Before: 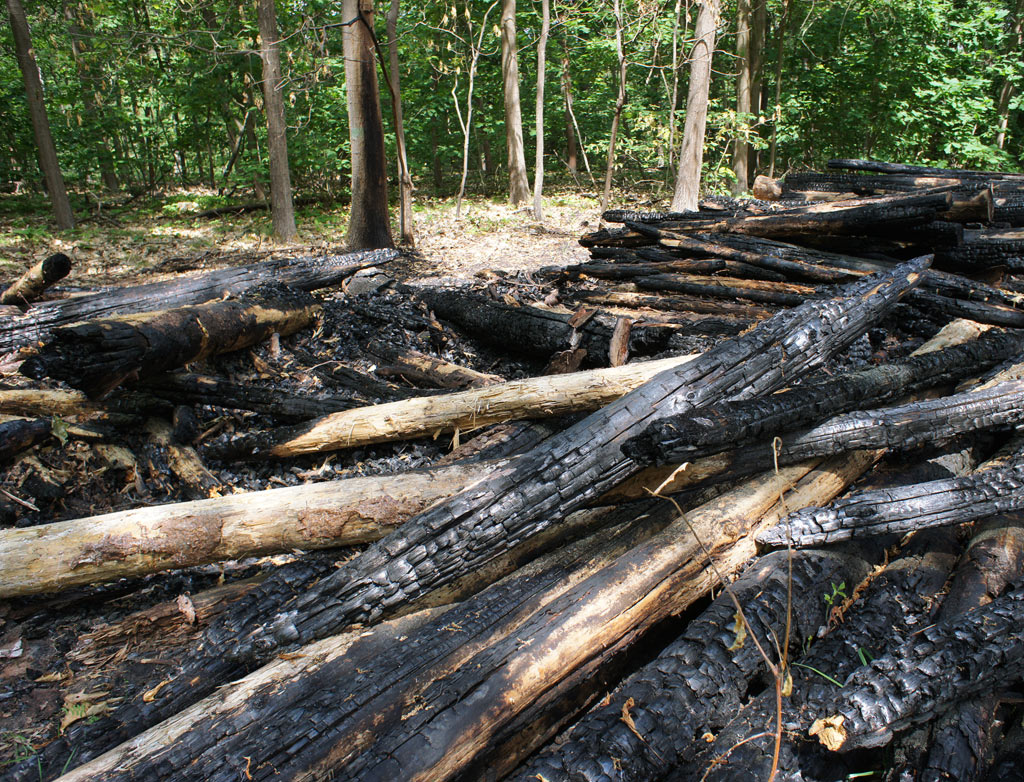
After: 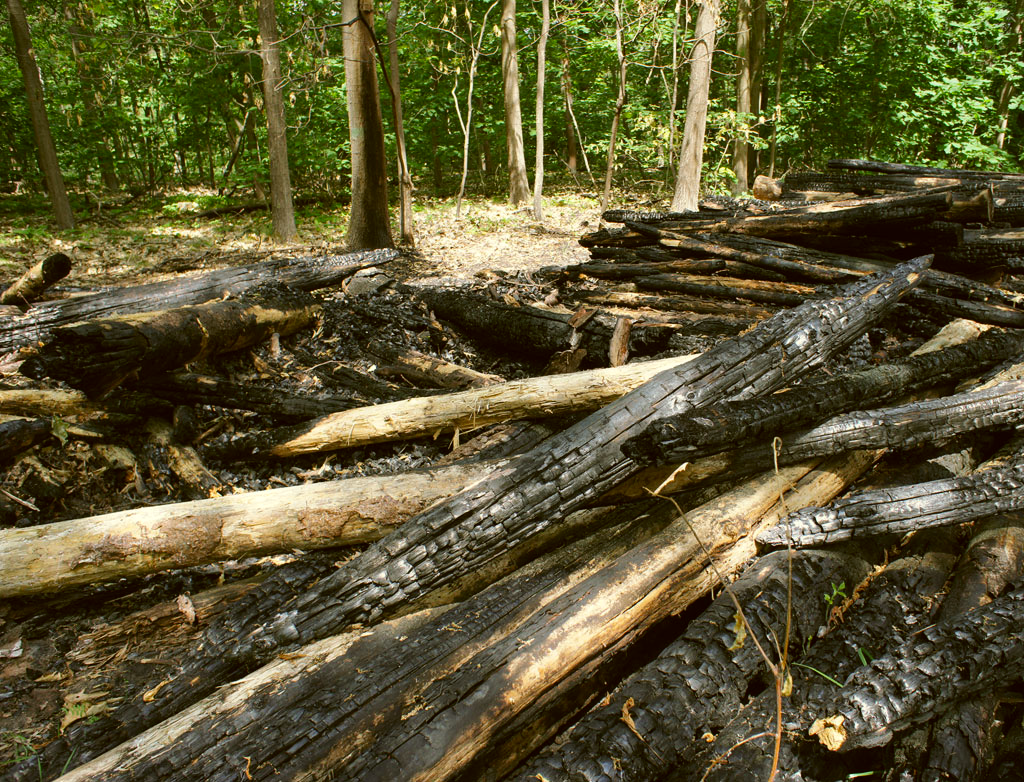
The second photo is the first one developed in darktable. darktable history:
exposure: compensate highlight preservation false
color correction: highlights a* -1.64, highlights b* 10.01, shadows a* 0.438, shadows b* 19.7
